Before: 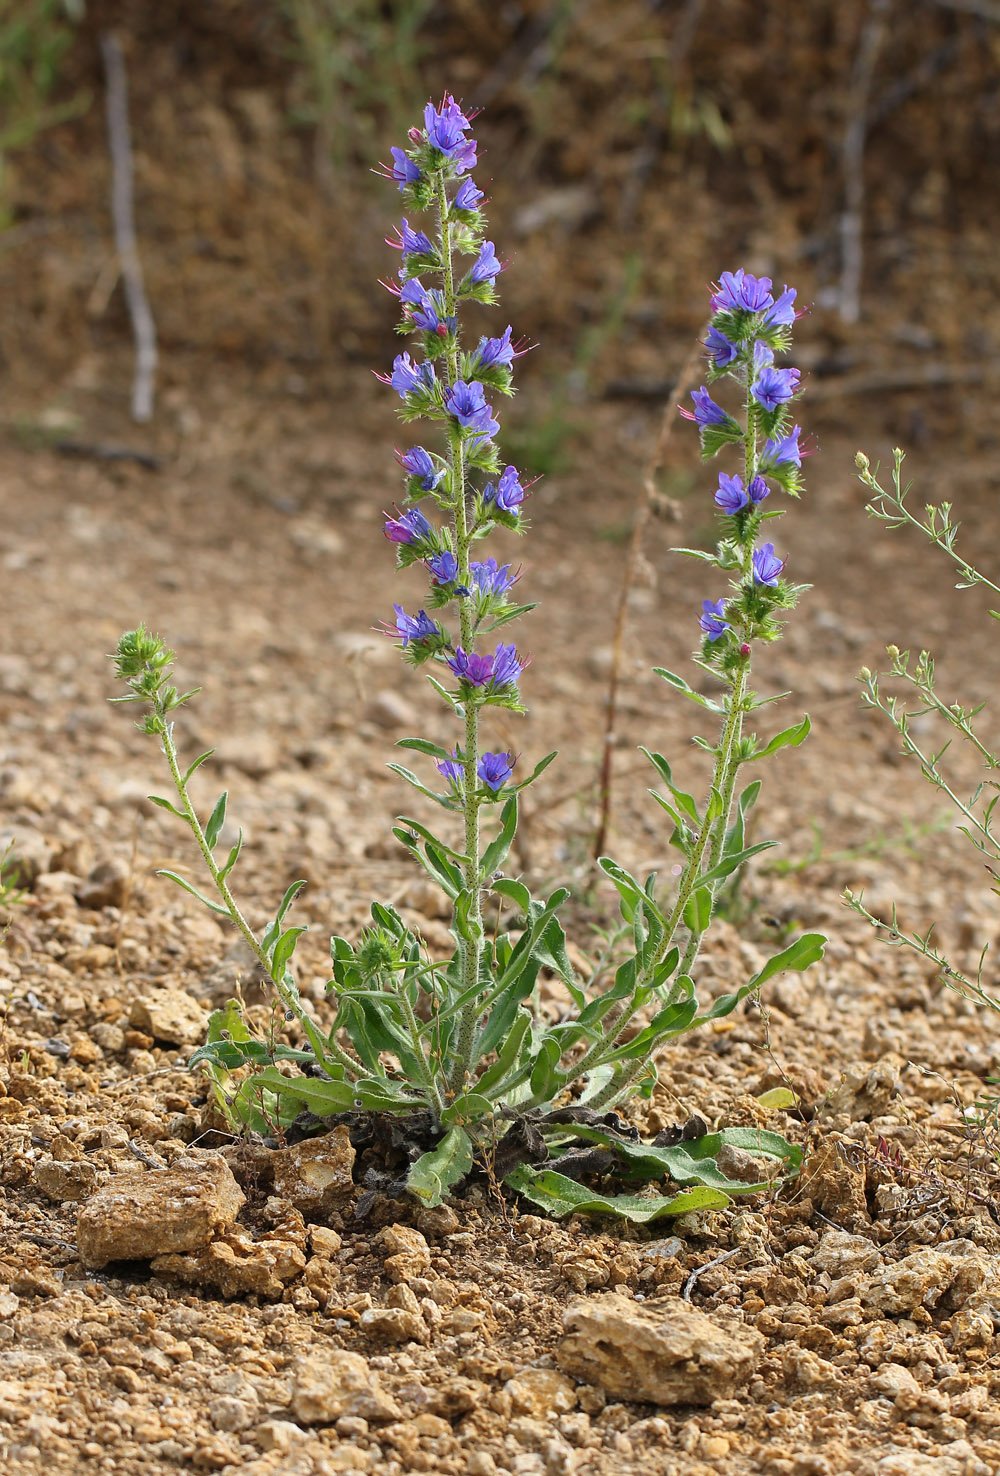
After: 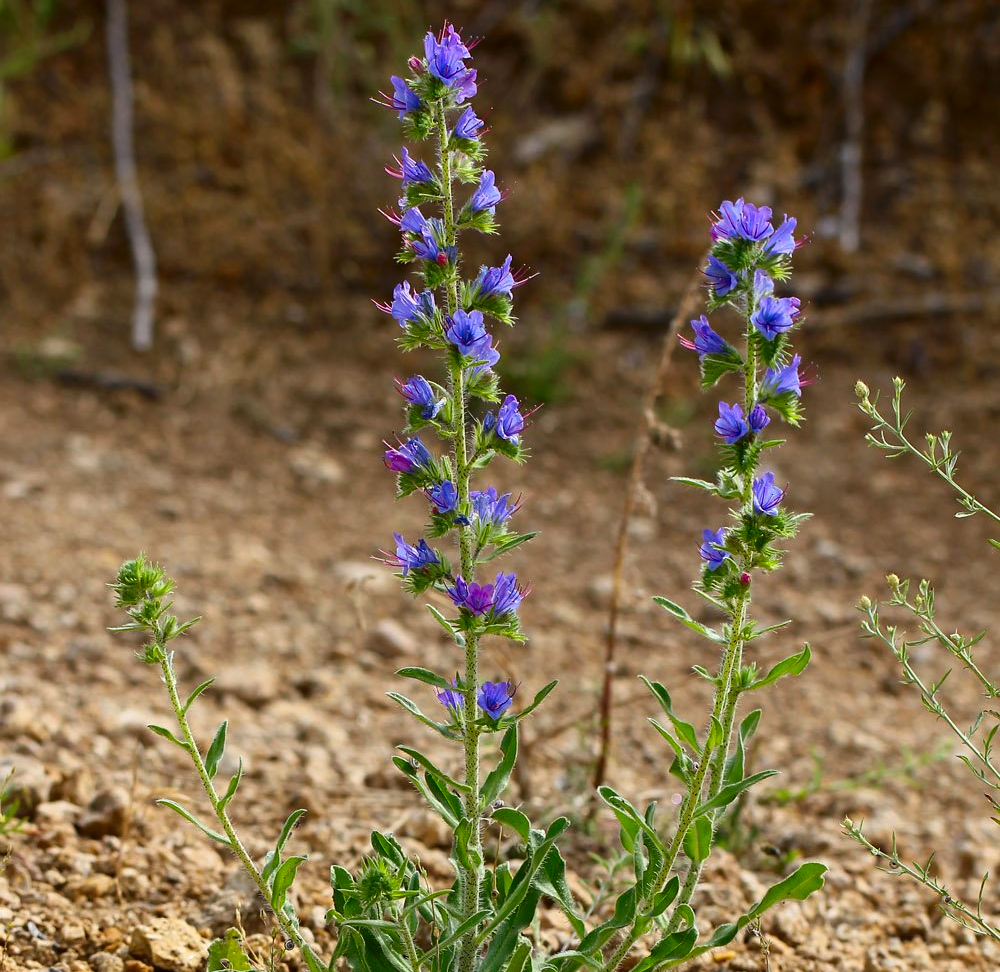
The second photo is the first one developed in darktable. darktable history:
contrast brightness saturation: contrast 0.12, brightness -0.116, saturation 0.197
crop and rotate: top 4.826%, bottom 29.297%
